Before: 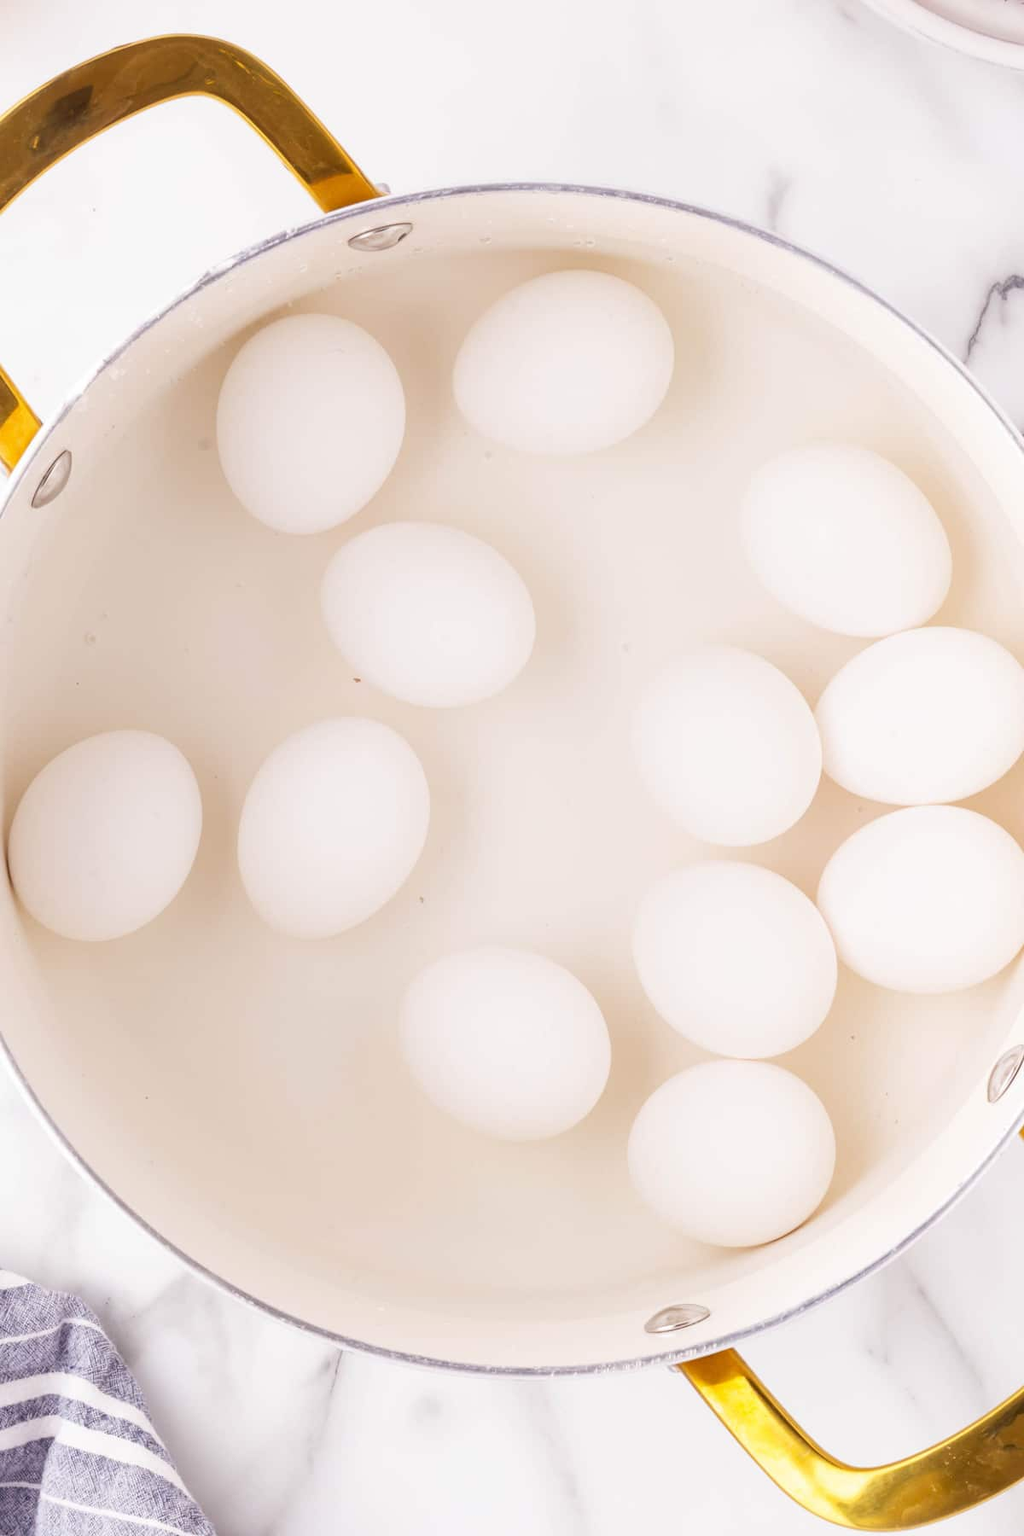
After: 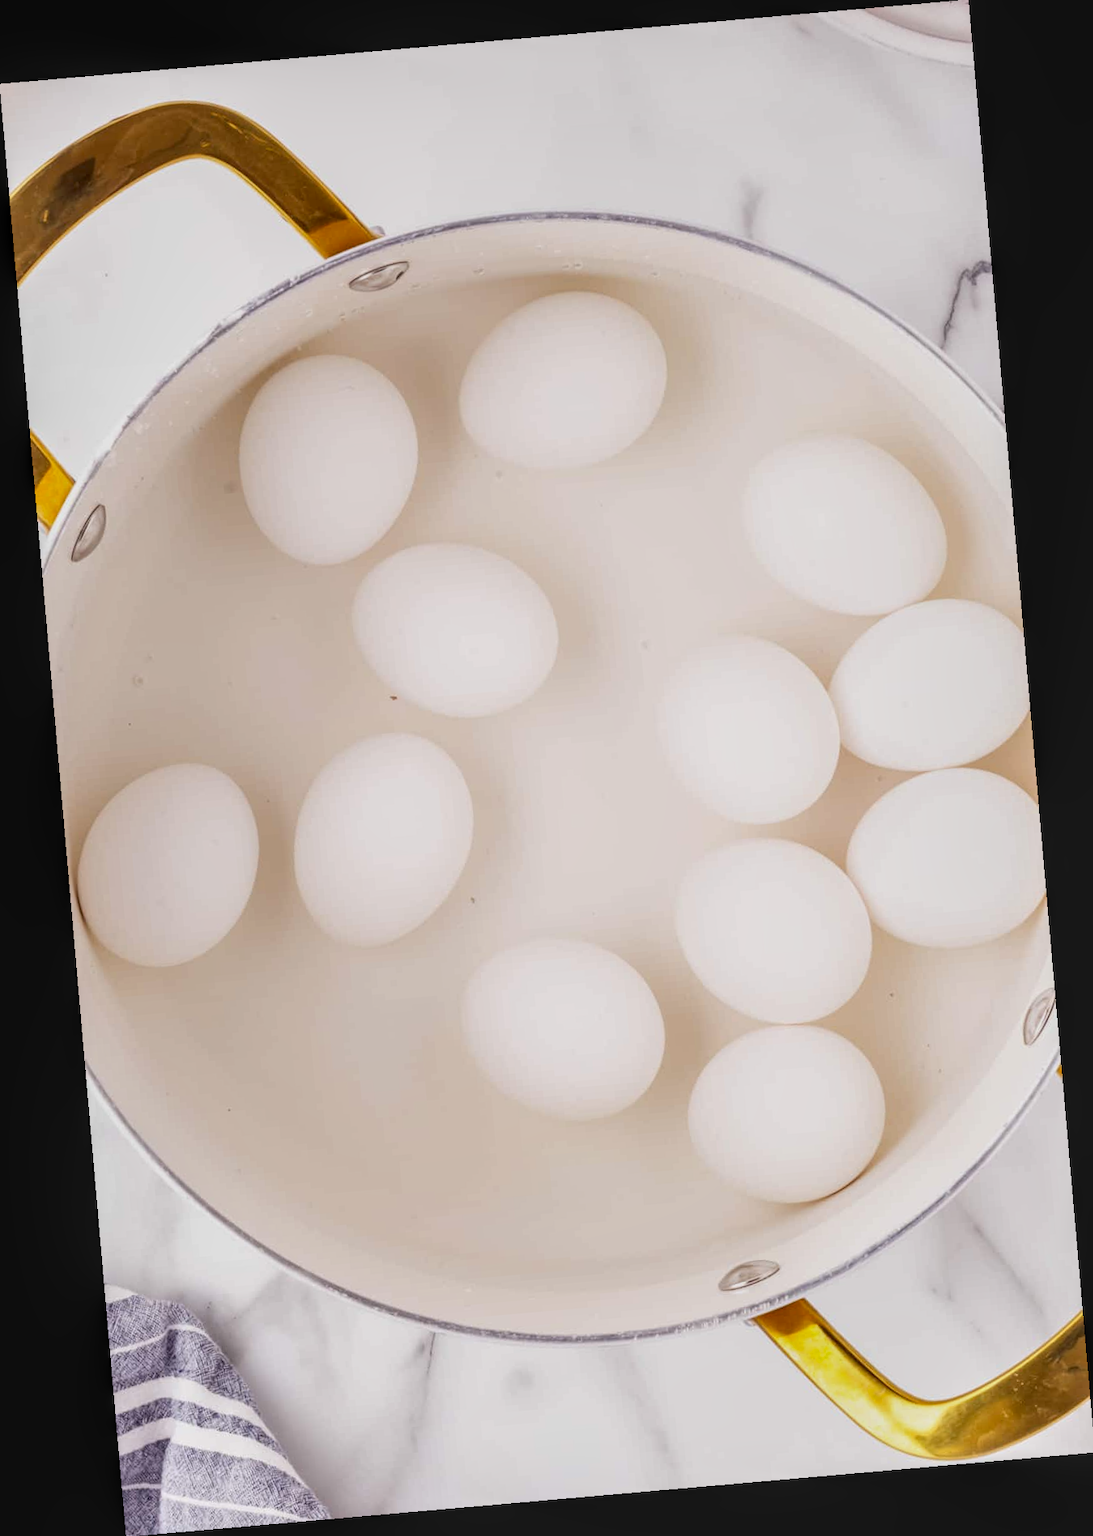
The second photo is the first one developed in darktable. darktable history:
local contrast: detail 130%
exposure: exposure -0.21 EV, compensate highlight preservation false
rotate and perspective: rotation -4.98°, automatic cropping off
